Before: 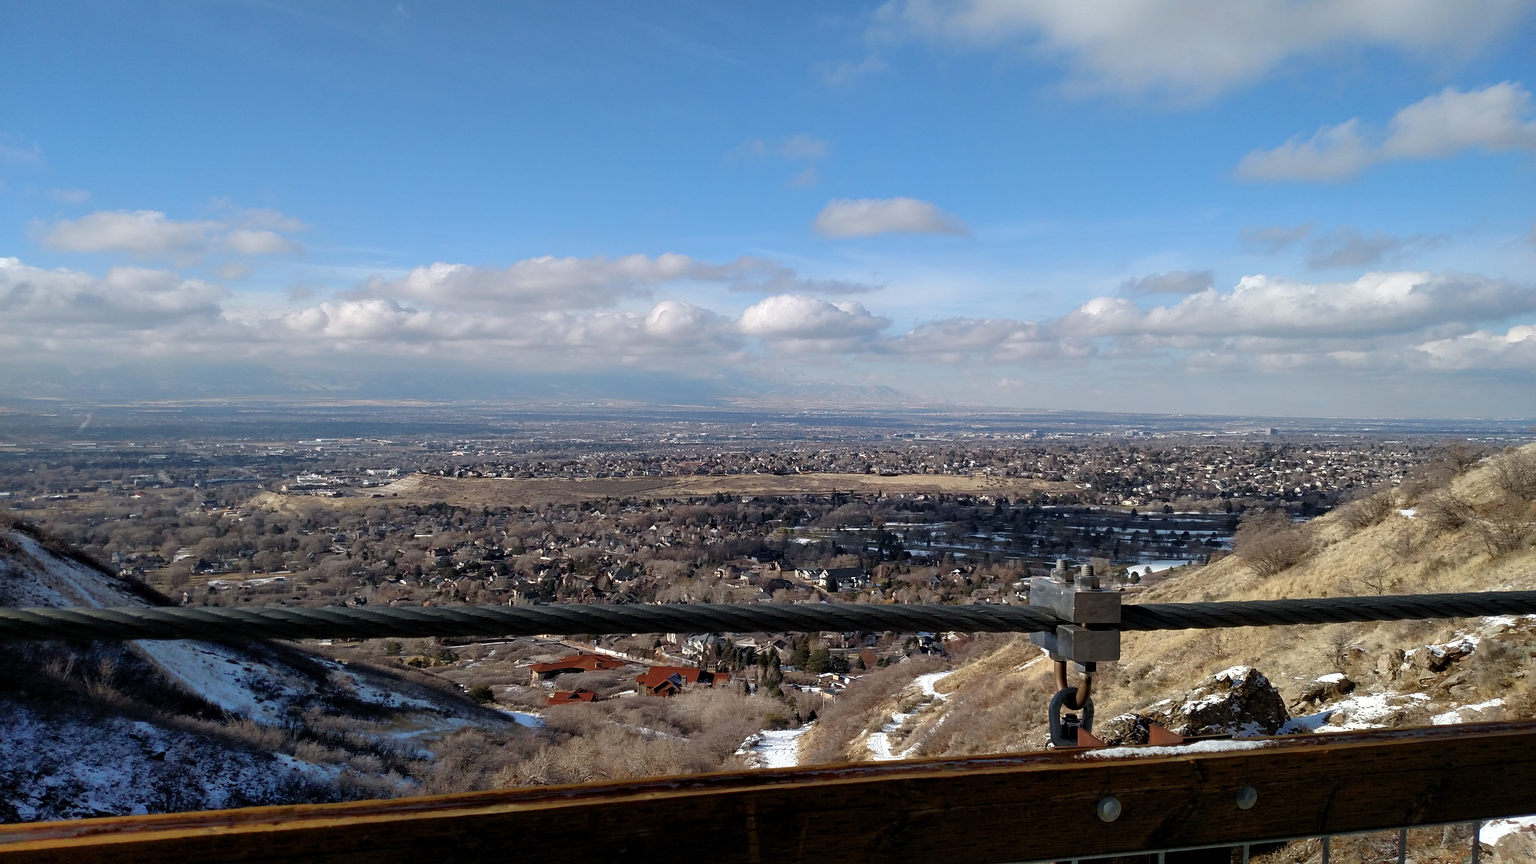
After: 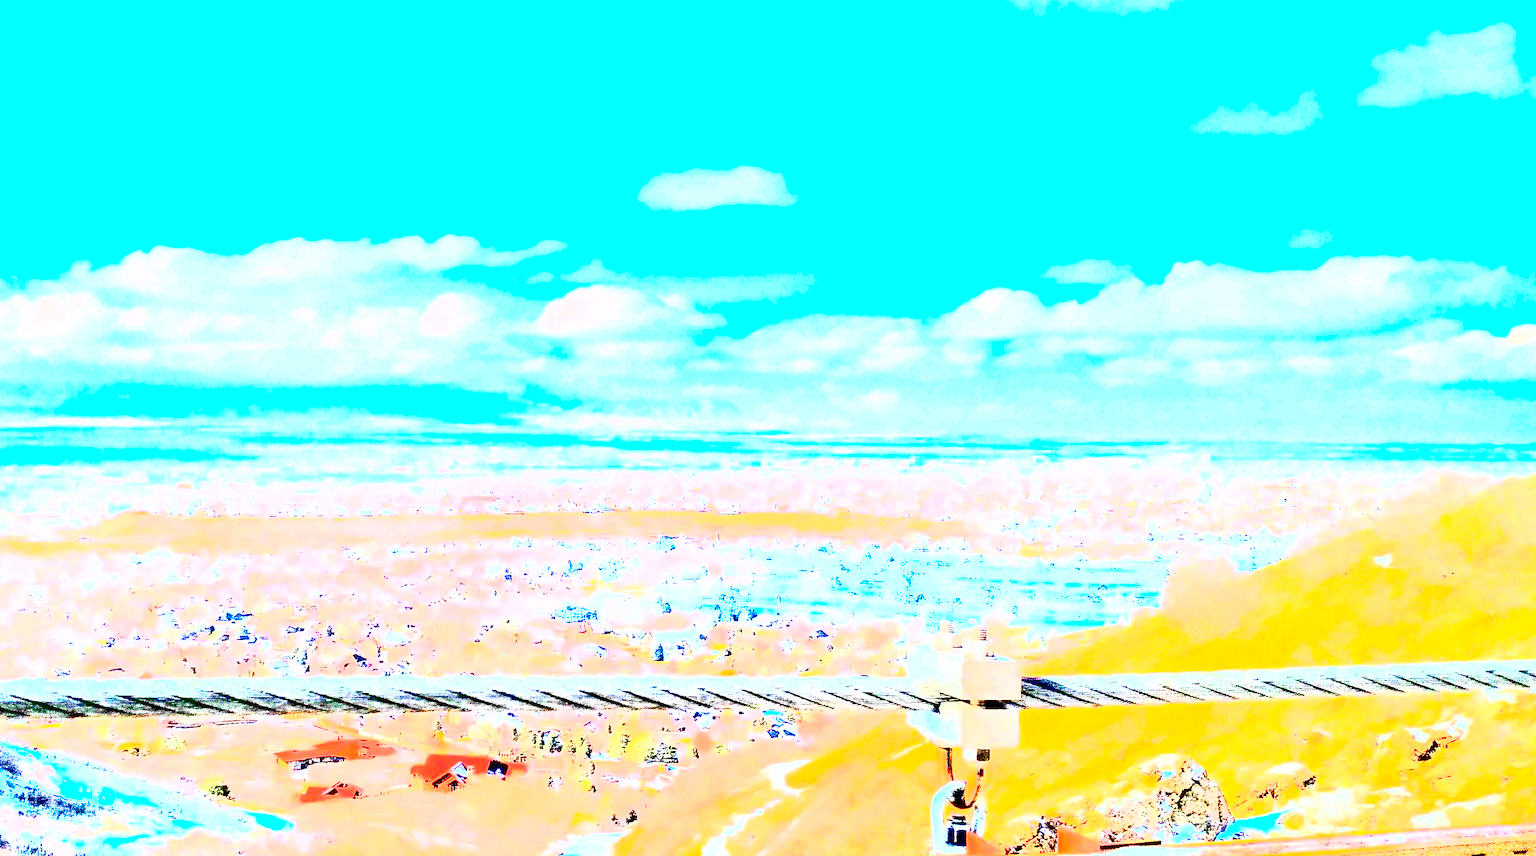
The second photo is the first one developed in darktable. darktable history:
shadows and highlights: white point adjustment 0.869, soften with gaussian
crop and rotate: left 20.286%, top 7.893%, right 0.387%, bottom 13.463%
color zones: curves: ch0 [(0, 0.65) (0.096, 0.644) (0.221, 0.539) (0.429, 0.5) (0.571, 0.5) (0.714, 0.5) (0.857, 0.5) (1, 0.65)]; ch1 [(0, 0.5) (0.143, 0.5) (0.257, -0.002) (0.429, 0.04) (0.571, -0.001) (0.714, -0.015) (0.857, 0.024) (1, 0.5)], mix -137.76%
contrast brightness saturation: contrast 0.071
exposure: exposure 7.972 EV, compensate highlight preservation false
tone equalizer: -8 EV -0.417 EV, -7 EV -0.354 EV, -6 EV -0.3 EV, -5 EV -0.194 EV, -3 EV 0.218 EV, -2 EV 0.322 EV, -1 EV 0.411 EV, +0 EV 0.41 EV, edges refinement/feathering 500, mask exposure compensation -1.57 EV, preserve details no
